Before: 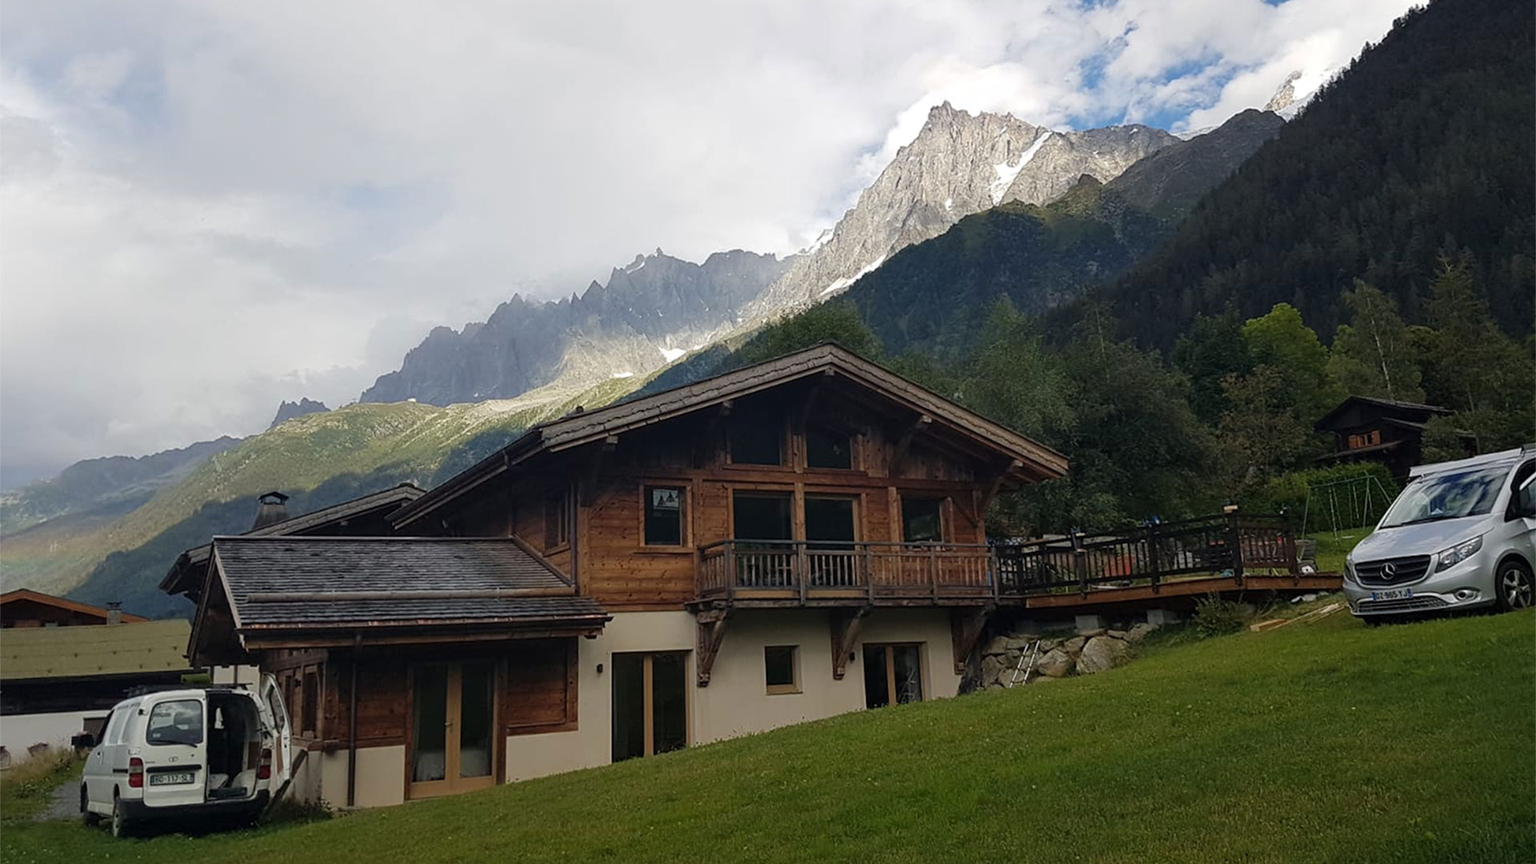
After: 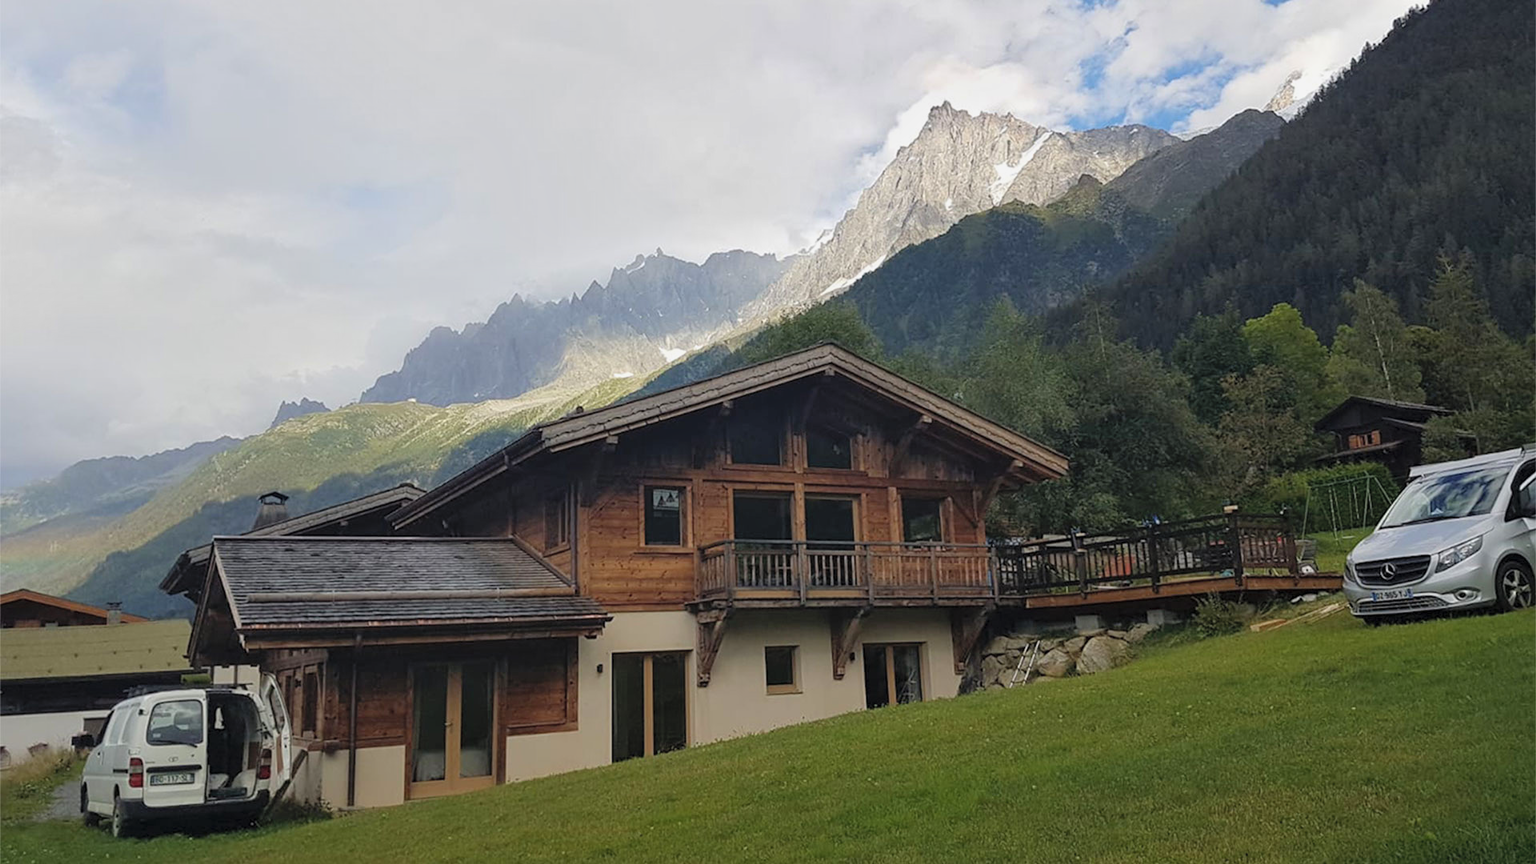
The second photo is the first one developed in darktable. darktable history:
shadows and highlights: radius 25.35, white point adjustment -5.3, compress 82.46%, soften with gaussian
contrast brightness saturation: brightness 0.17, saturation 0.07
